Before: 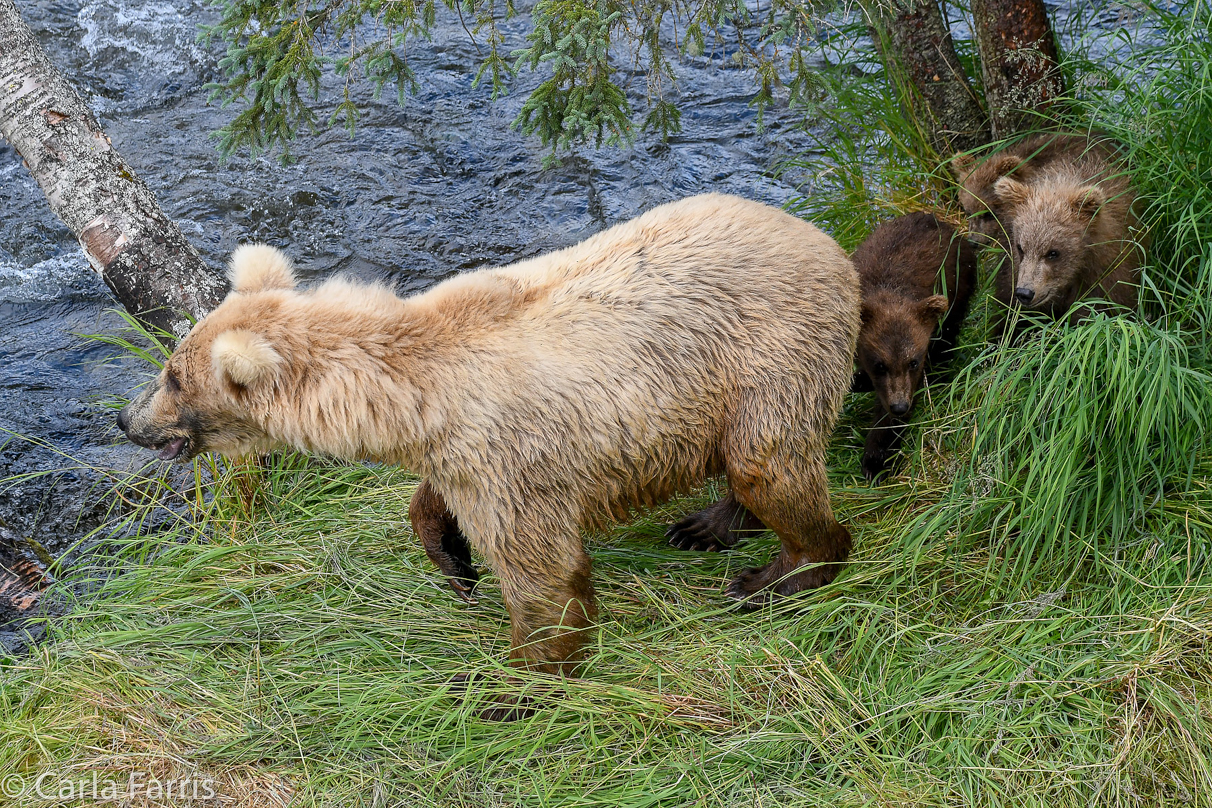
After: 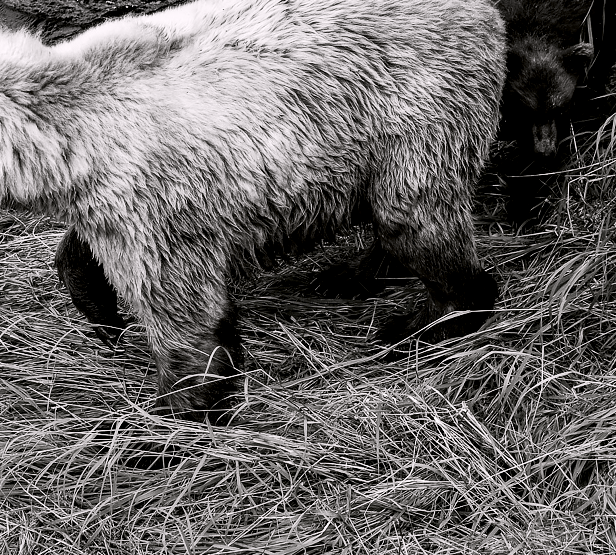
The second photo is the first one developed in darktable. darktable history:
contrast equalizer: octaves 7, y [[0.536, 0.565, 0.581, 0.516, 0.52, 0.491], [0.5 ×6], [0.5 ×6], [0 ×6], [0 ×6]]
local contrast: highlights 101%, shadows 103%, detail 131%, midtone range 0.2
color correction: highlights a* 3.05, highlights b* -1.53, shadows a* -0.118, shadows b* 2.17, saturation 0.98
crop and rotate: left 29.277%, top 31.262%, right 19.844%
base curve: curves: ch0 [(0, 0) (0.028, 0.03) (0.121, 0.232) (0.46, 0.748) (0.859, 0.968) (1, 1)], preserve colors none
contrast brightness saturation: contrast -0.029, brightness -0.608, saturation -0.987
tone equalizer: on, module defaults
color balance rgb: perceptual saturation grading › global saturation 20%, perceptual saturation grading › highlights -25.529%, perceptual saturation grading › shadows 25.47%, global vibrance 20%
